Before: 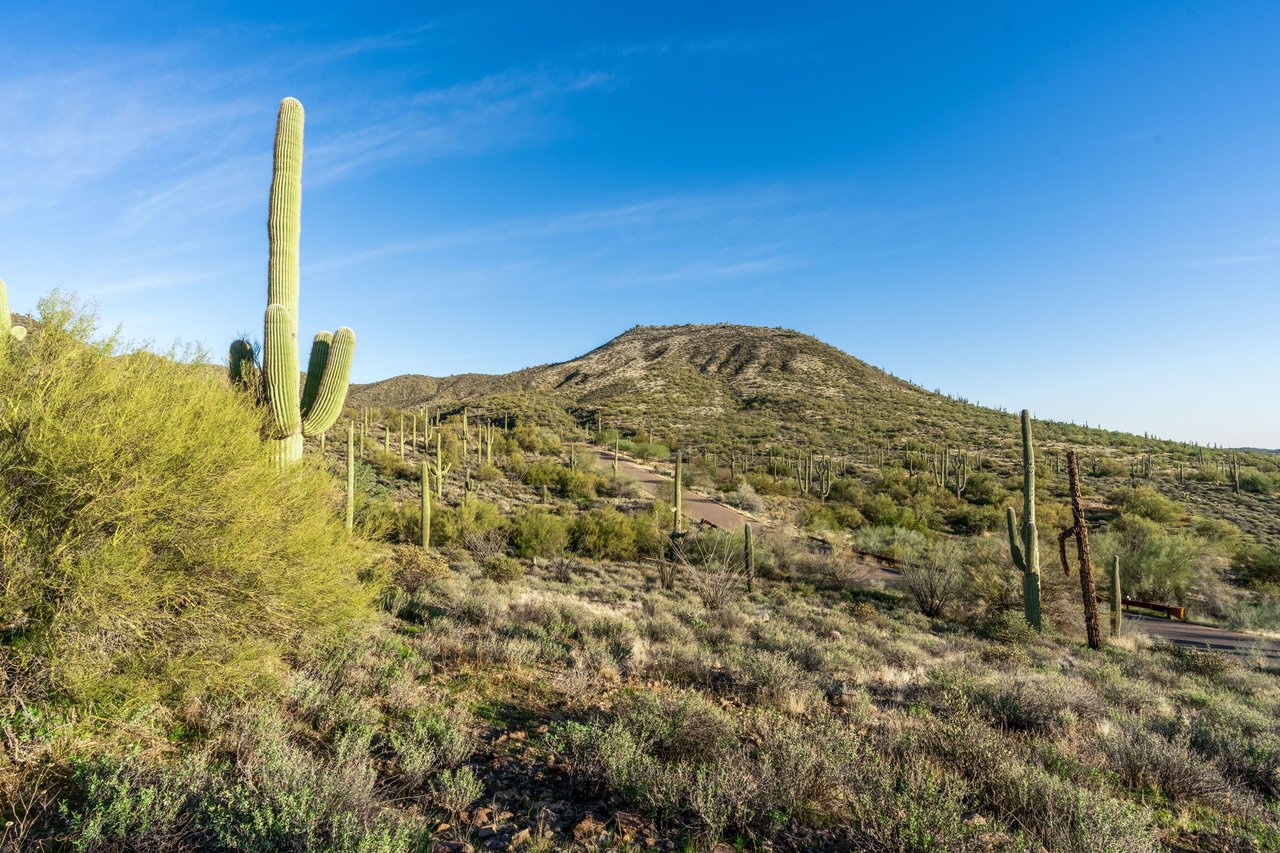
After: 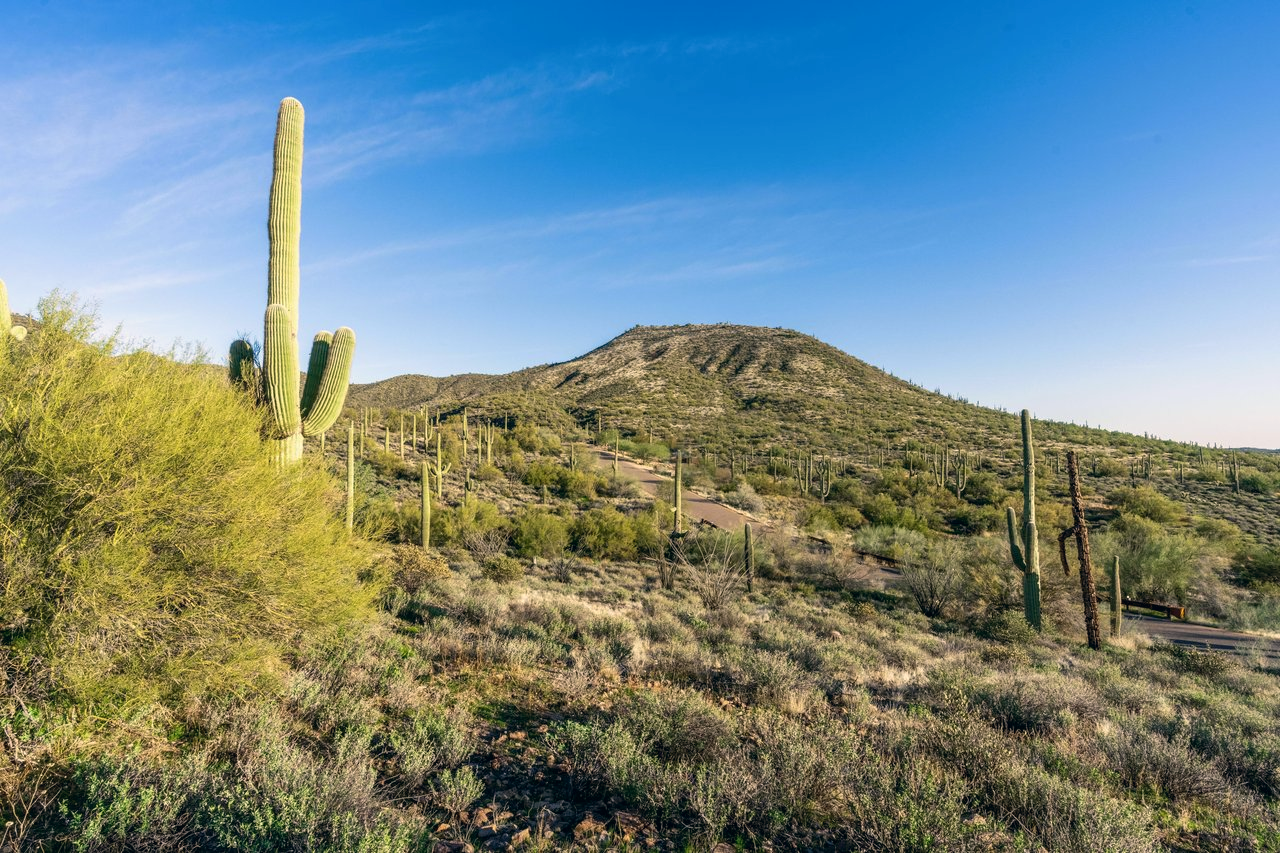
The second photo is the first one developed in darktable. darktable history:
color correction: highlights a* 5.42, highlights b* 5.28, shadows a* -4.6, shadows b* -5.03
